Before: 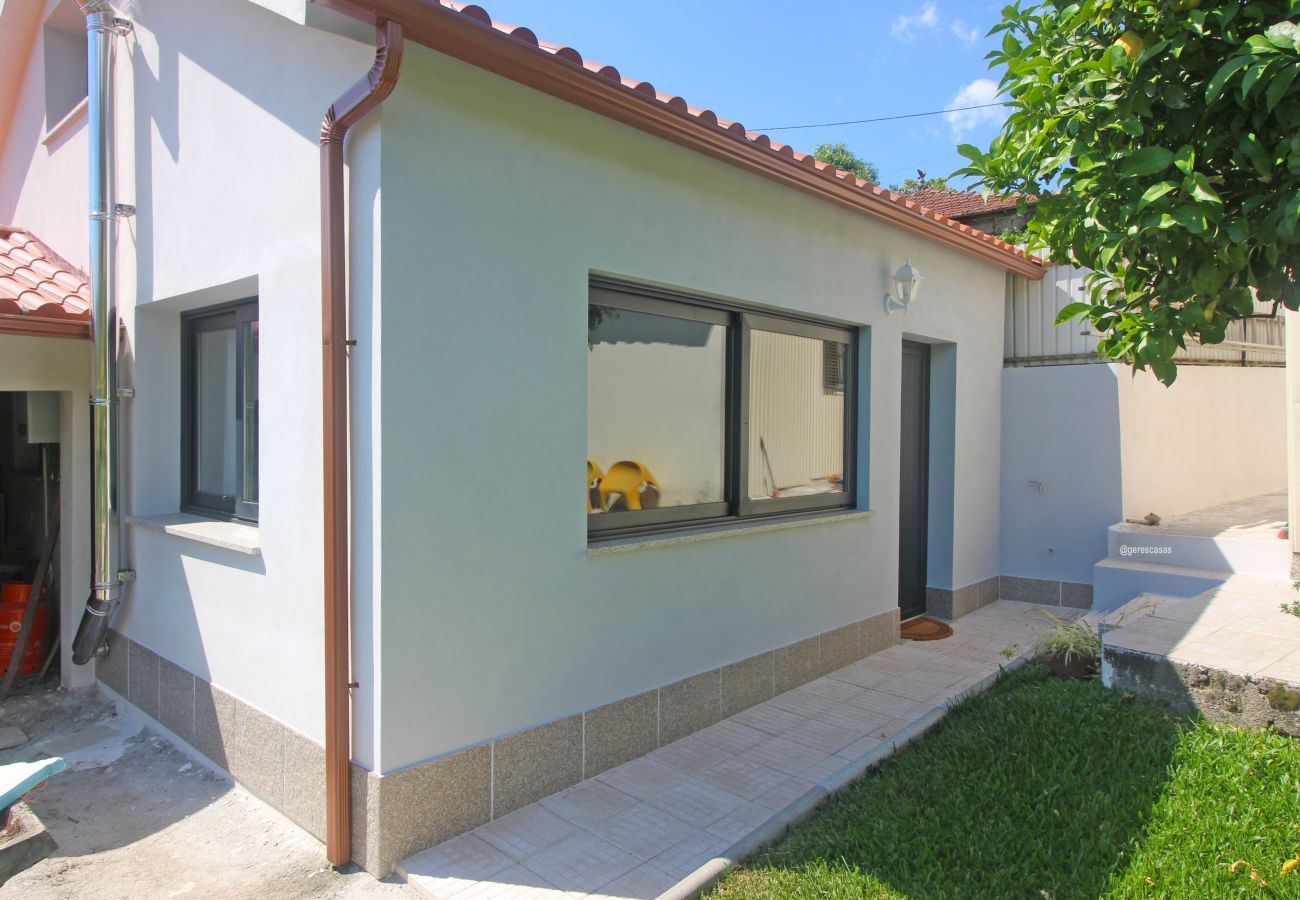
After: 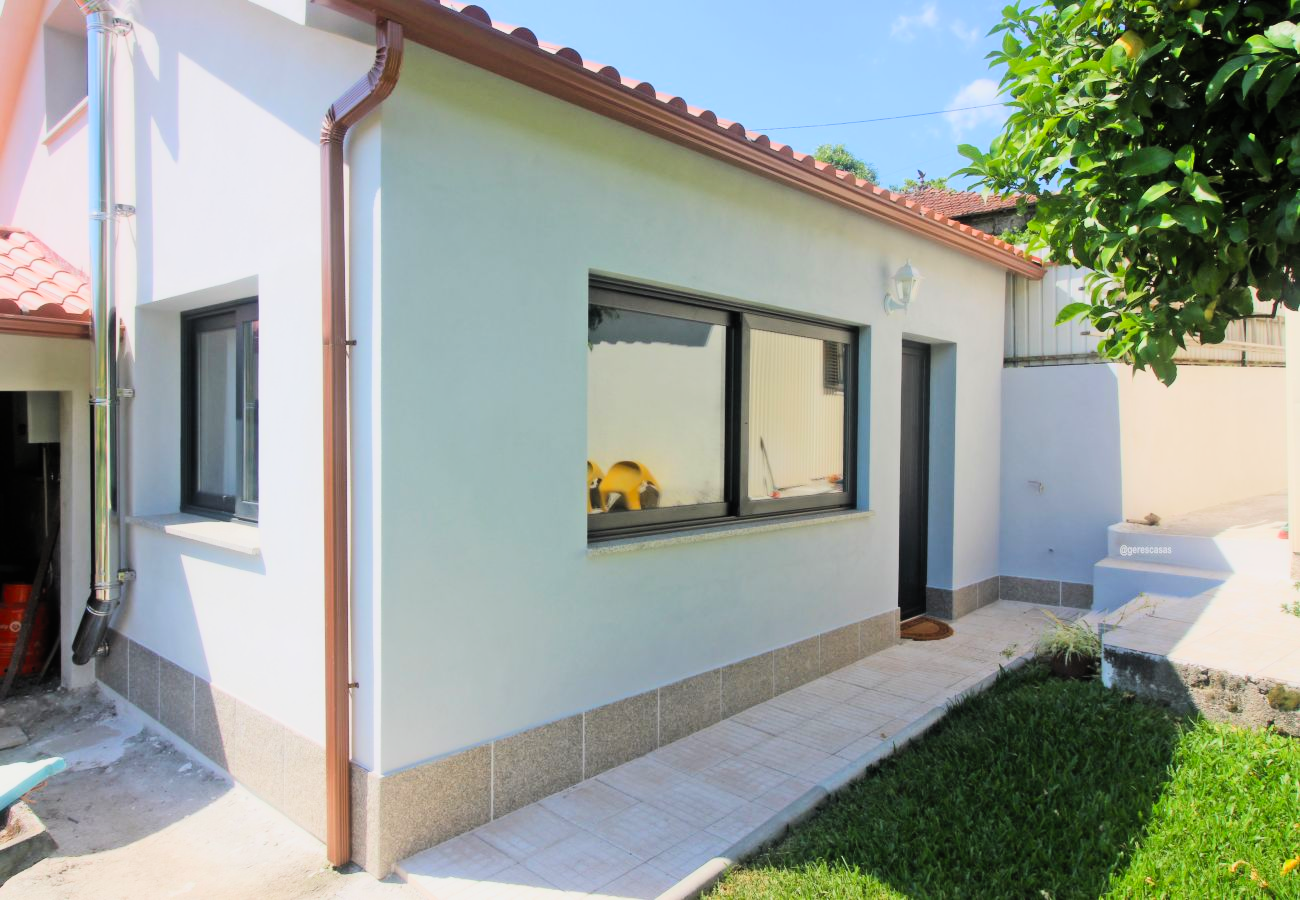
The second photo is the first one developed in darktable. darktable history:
contrast brightness saturation: contrast 0.2, brightness 0.16, saturation 0.22
filmic rgb: black relative exposure -5 EV, hardness 2.88, contrast 1.3
contrast equalizer: octaves 7, y [[0.502, 0.505, 0.512, 0.529, 0.564, 0.588], [0.5 ×6], [0.502, 0.505, 0.512, 0.529, 0.564, 0.588], [0, 0.001, 0.001, 0.004, 0.008, 0.011], [0, 0.001, 0.001, 0.004, 0.008, 0.011]], mix -1
